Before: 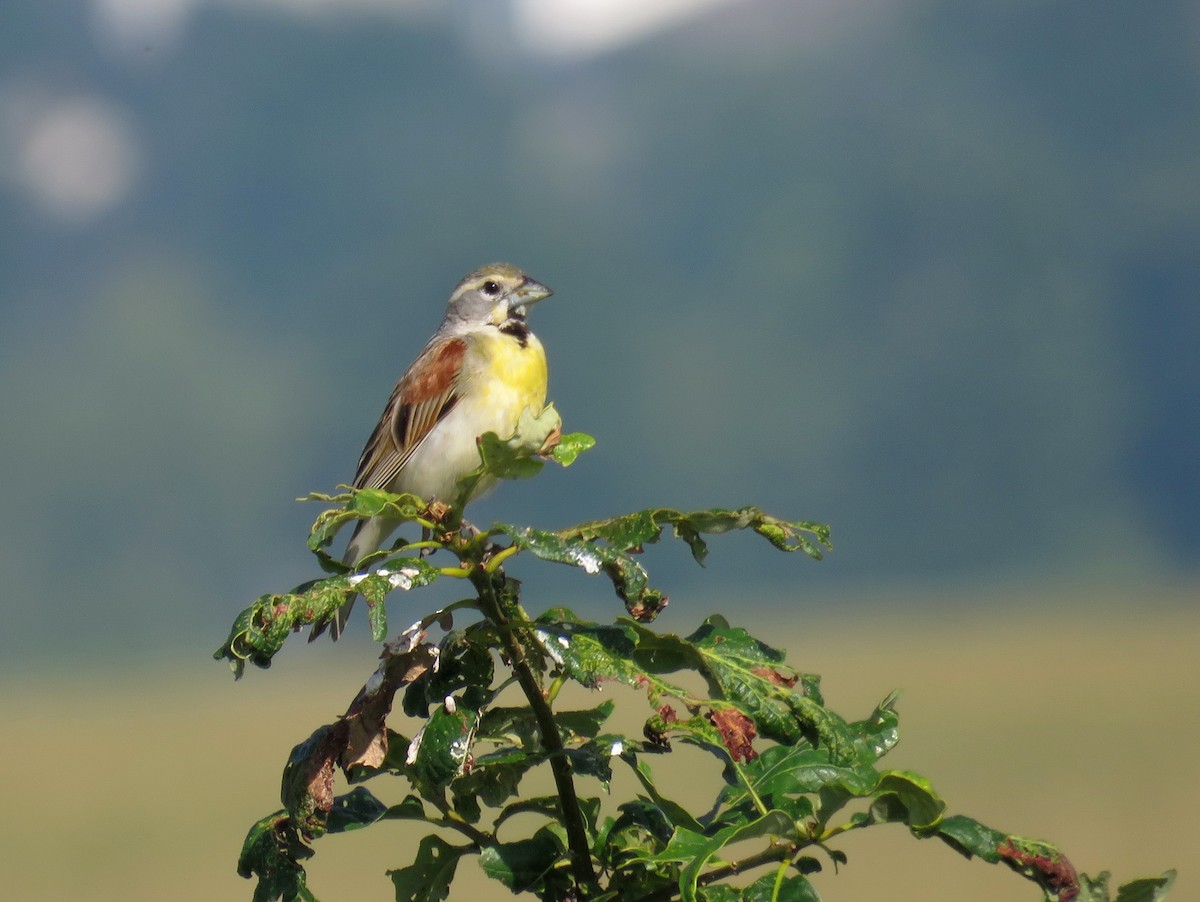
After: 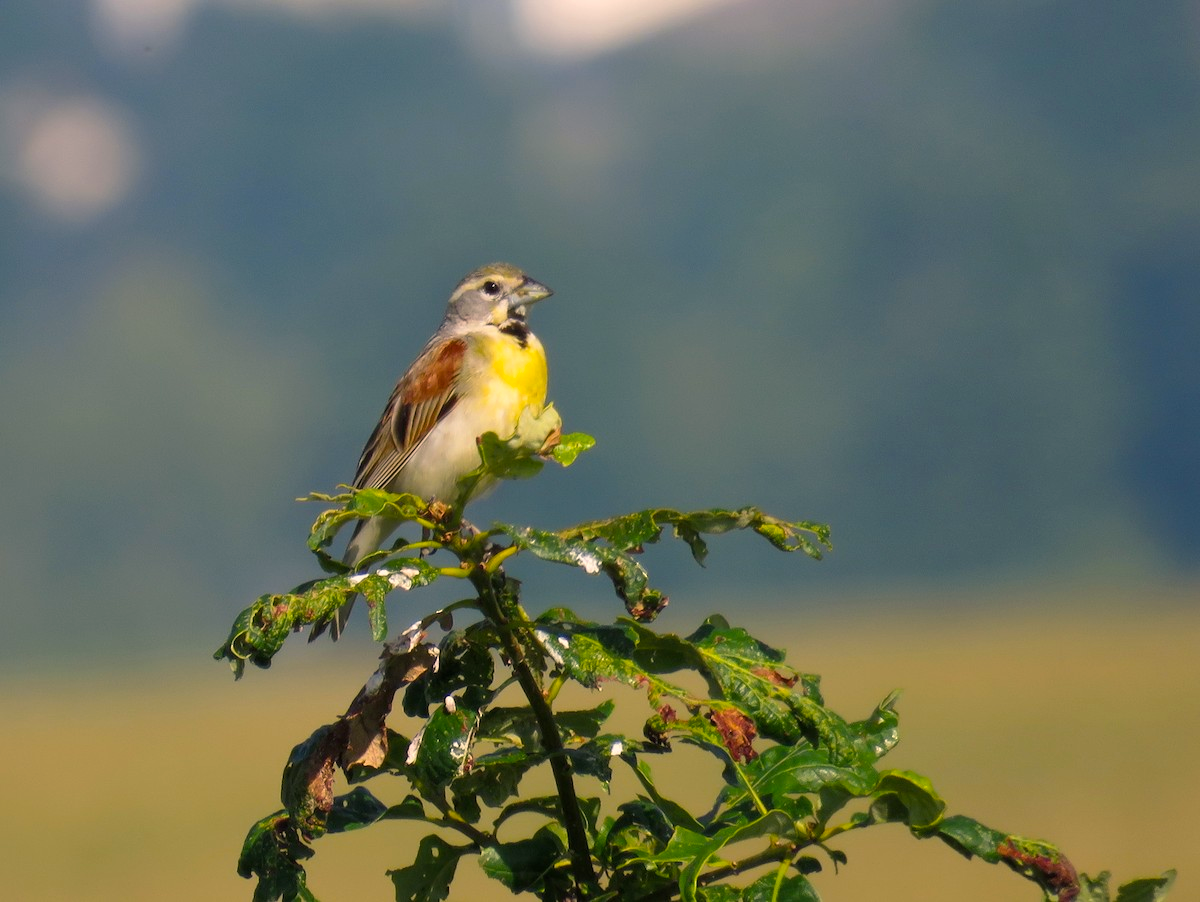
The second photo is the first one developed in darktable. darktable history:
color balance rgb: shadows lift › luminance -20.193%, highlights gain › chroma 3.766%, highlights gain › hue 58.48°, perceptual saturation grading › global saturation 25.485%
